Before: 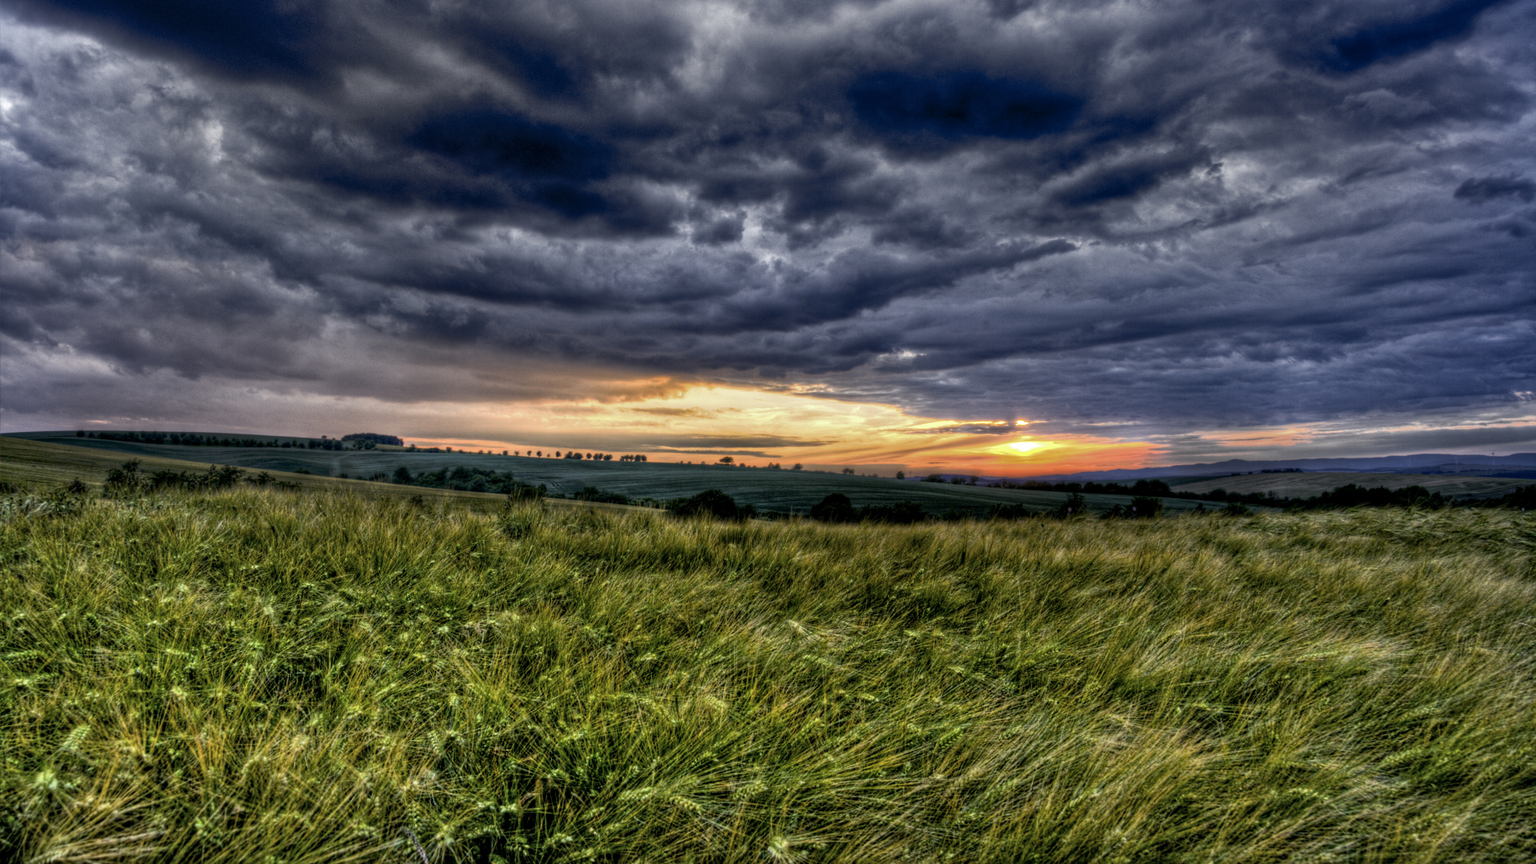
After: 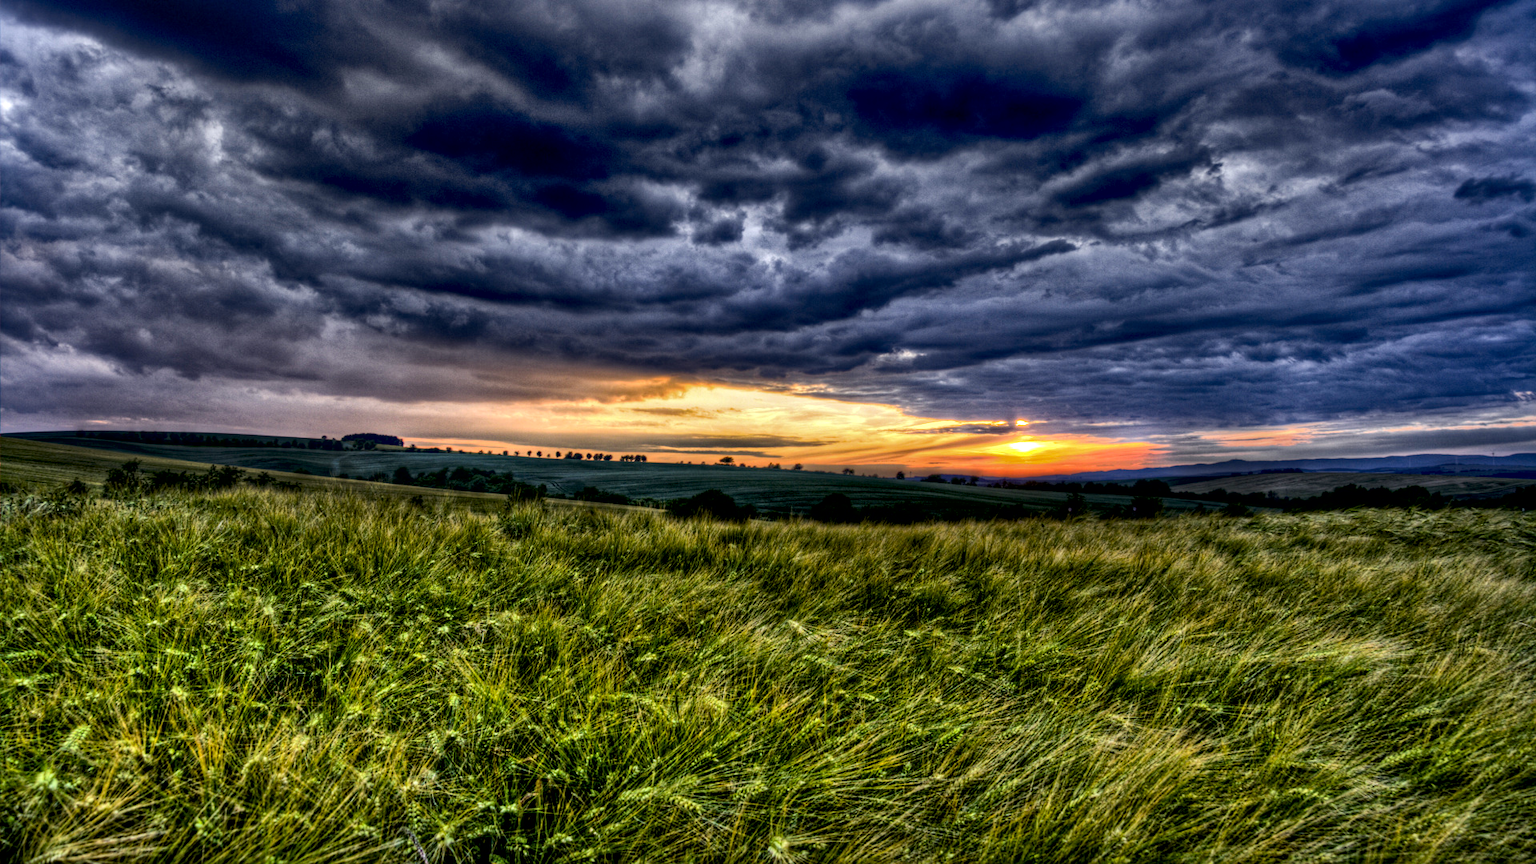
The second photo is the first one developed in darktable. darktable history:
haze removal: adaptive false
local contrast: mode bilateral grid, contrast 25, coarseness 59, detail 151%, midtone range 0.2
contrast brightness saturation: contrast 0.093, saturation 0.274
exposure: compensate highlight preservation false
